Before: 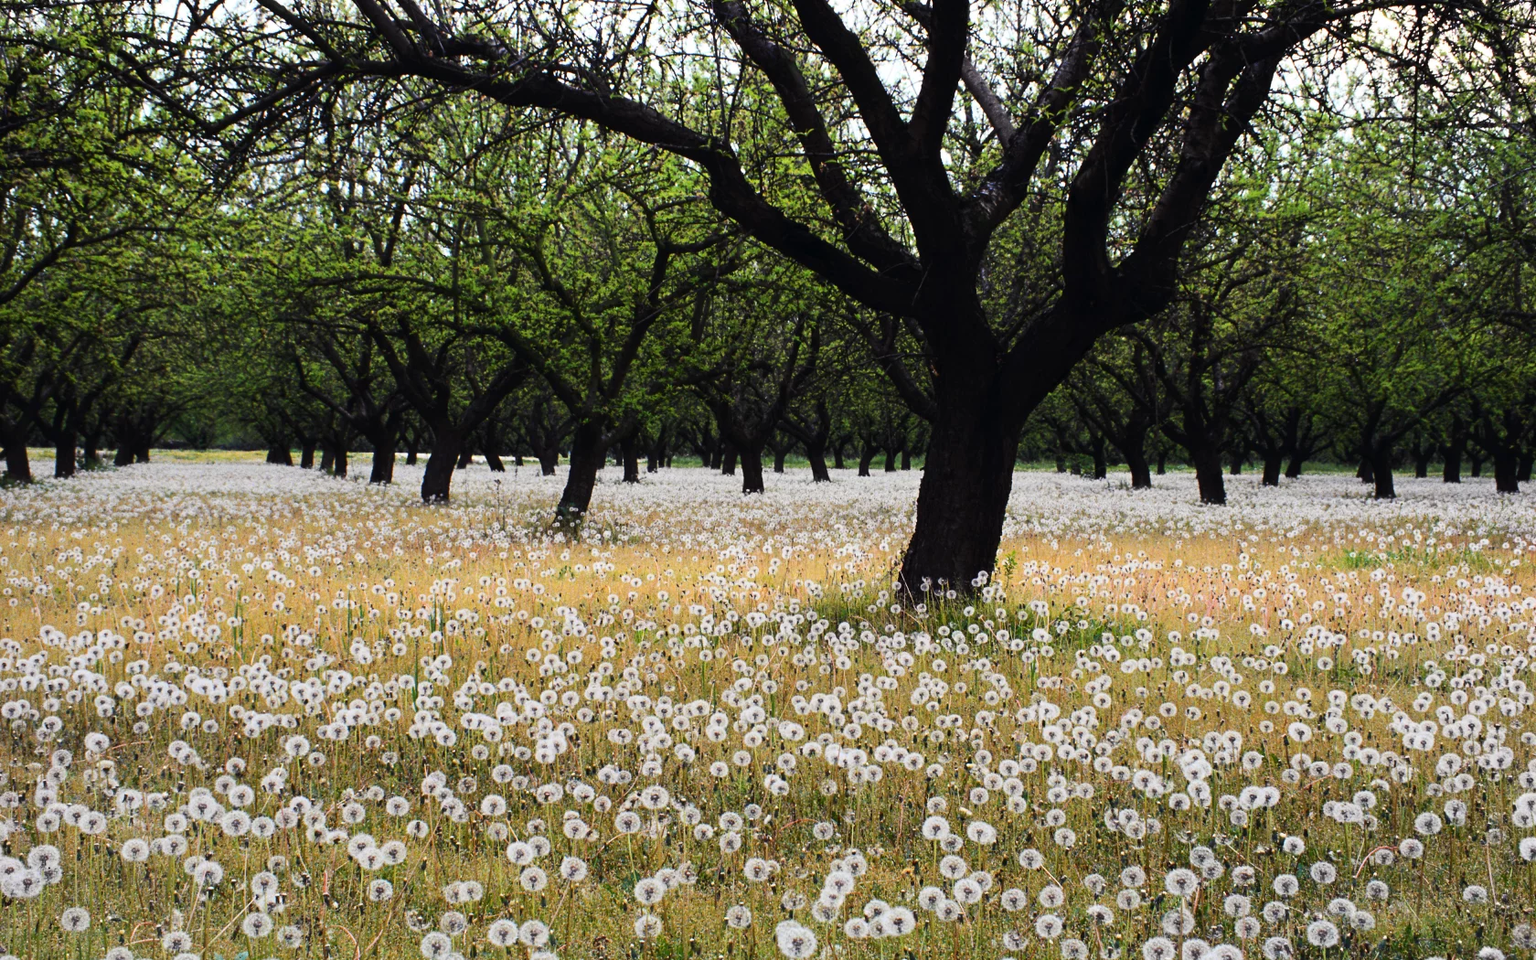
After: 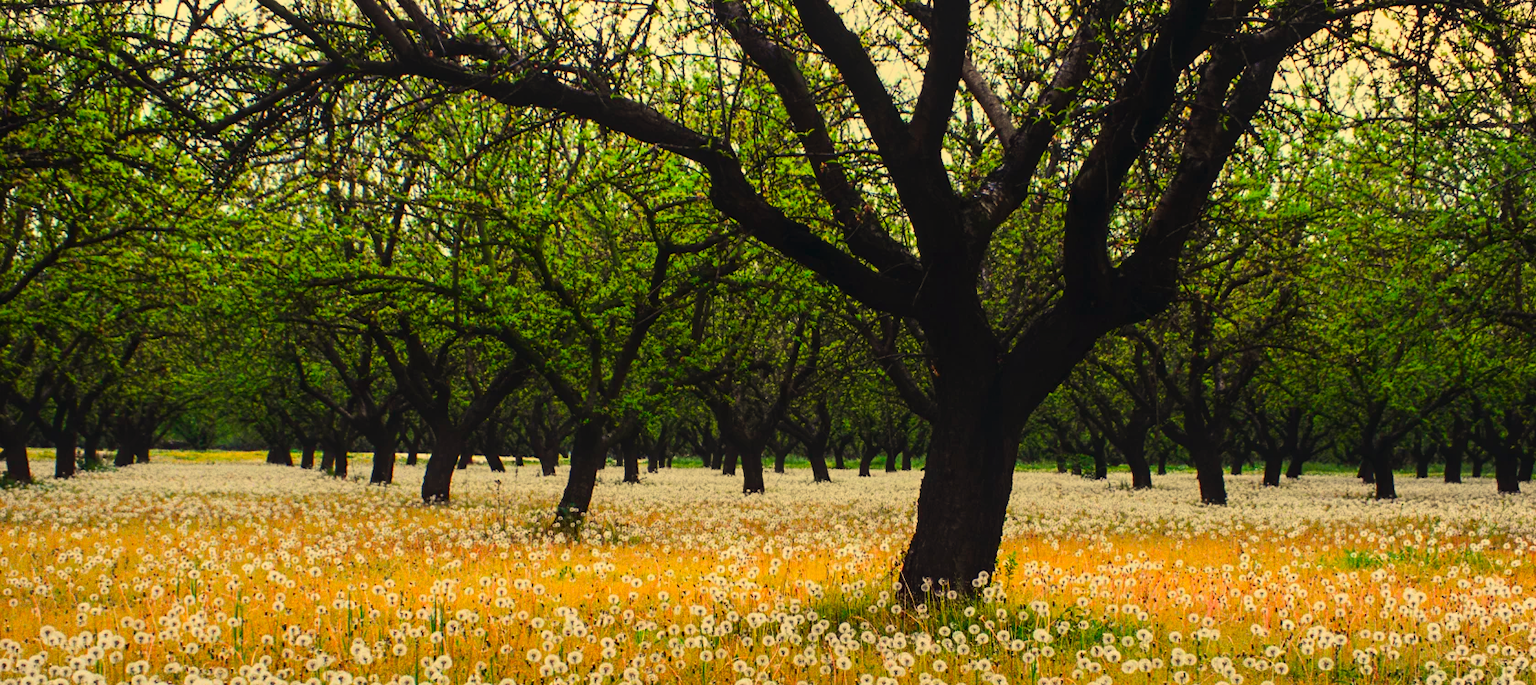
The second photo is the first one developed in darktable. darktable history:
color contrast: green-magenta contrast 1.69, blue-yellow contrast 1.49
local contrast: detail 110%
white balance: red 1.08, blue 0.791
crop: bottom 28.576%
